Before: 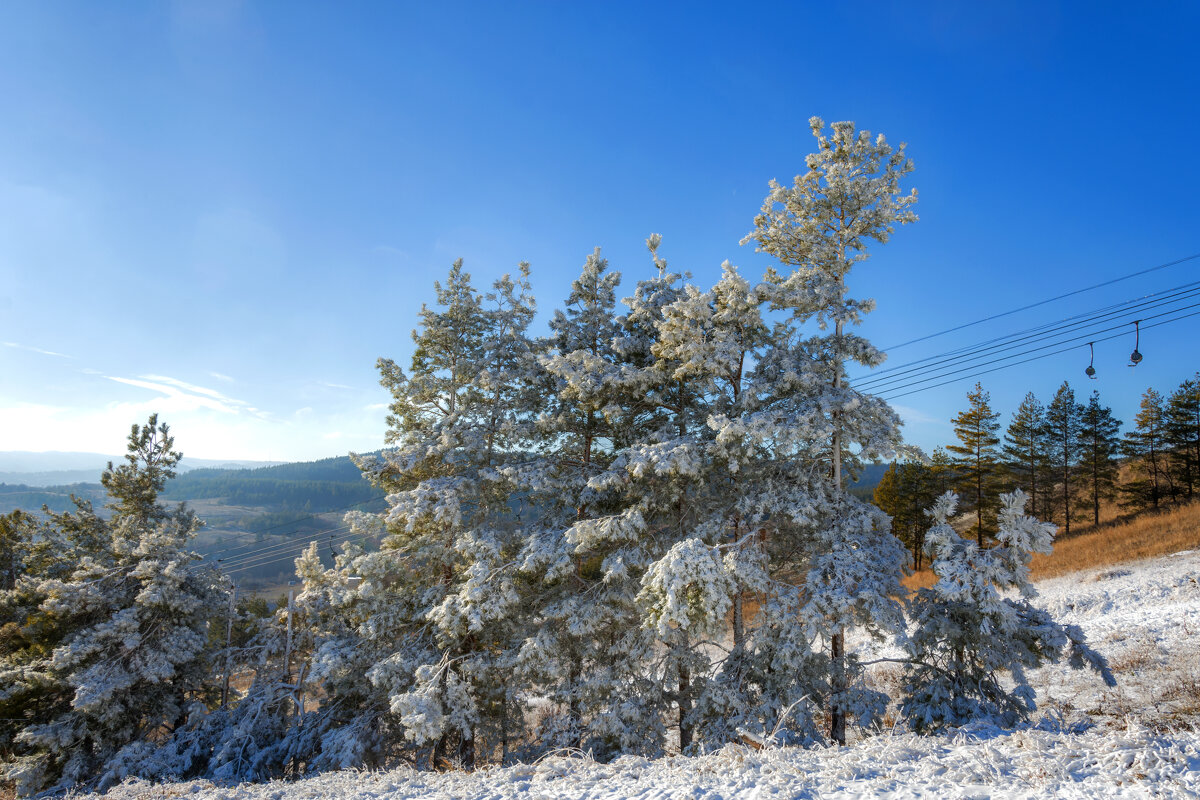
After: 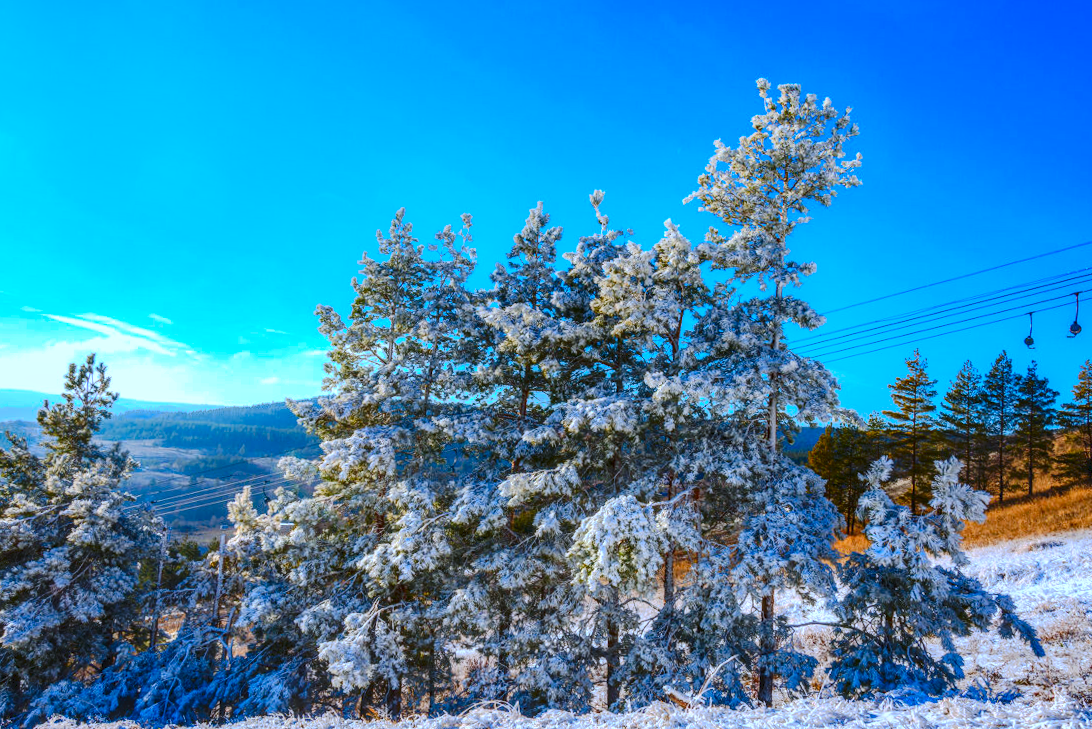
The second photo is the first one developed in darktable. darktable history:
crop and rotate: angle -1.85°, left 3.082%, top 3.651%, right 1.521%, bottom 0.761%
tone curve: curves: ch0 [(0, 0) (0.003, 0.048) (0.011, 0.055) (0.025, 0.065) (0.044, 0.089) (0.069, 0.111) (0.1, 0.132) (0.136, 0.163) (0.177, 0.21) (0.224, 0.259) (0.277, 0.323) (0.335, 0.385) (0.399, 0.442) (0.468, 0.508) (0.543, 0.578) (0.623, 0.648) (0.709, 0.716) (0.801, 0.781) (0.898, 0.845) (1, 1)], preserve colors none
local contrast: highlights 1%, shadows 6%, detail 133%
contrast brightness saturation: contrast 0.266, brightness 0.012, saturation 0.868
color calibration: illuminant as shot in camera, x 0.366, y 0.378, temperature 4428.48 K
